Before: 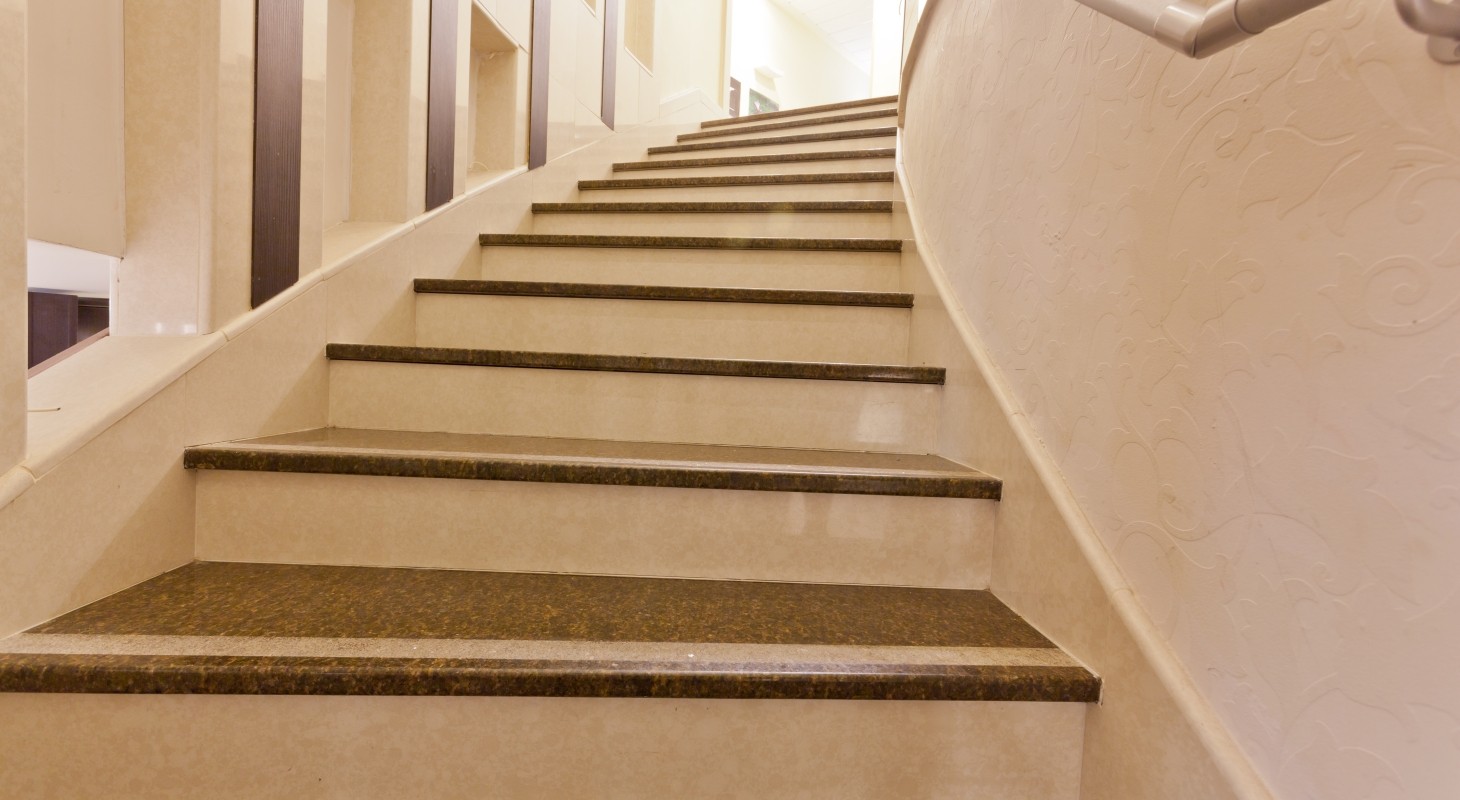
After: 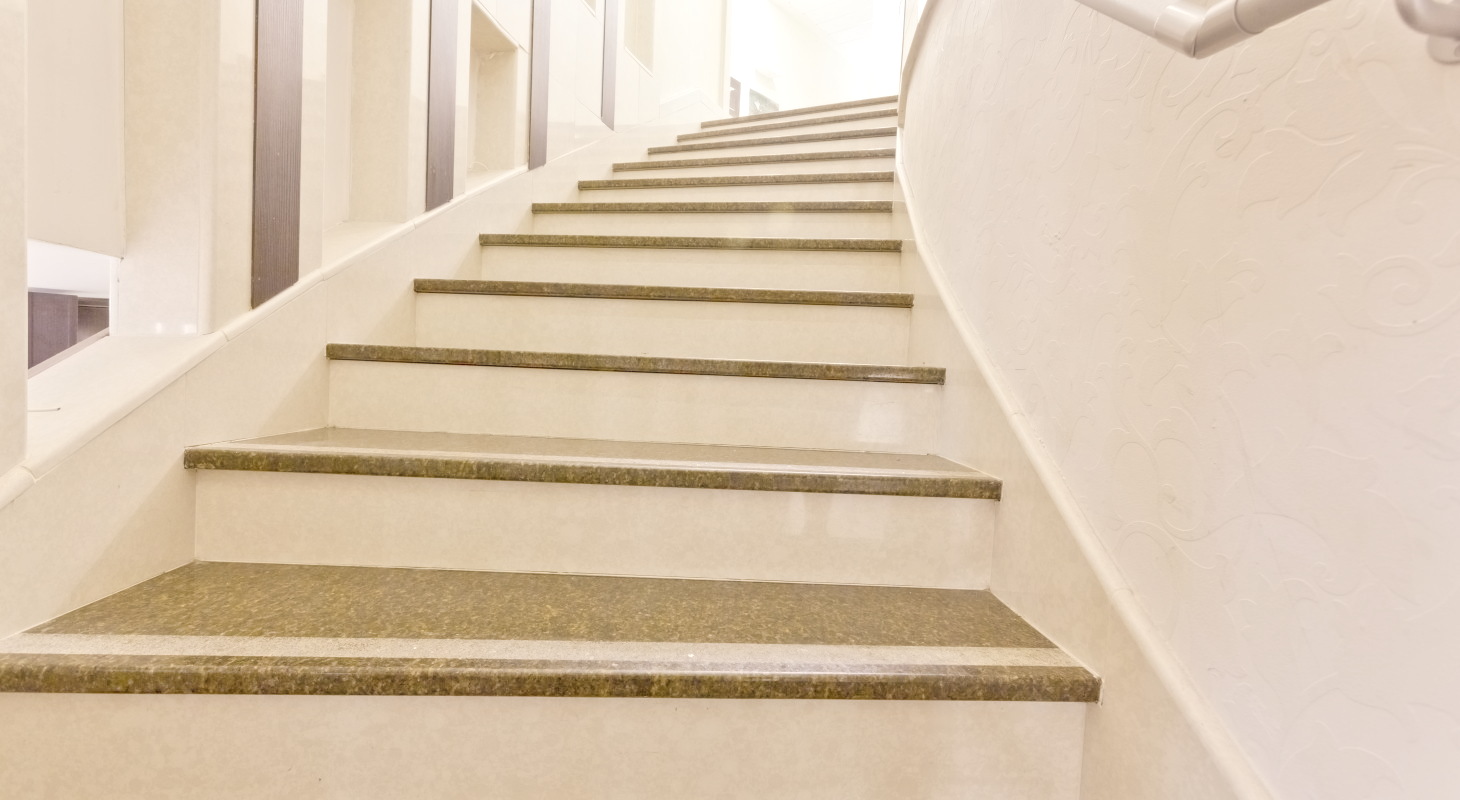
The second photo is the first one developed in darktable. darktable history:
local contrast "lokaler Kontrast": on, module defaults
chromatic aberrations "Chromatische Aberration": on, module defaults
lens correction "Objektivkorrektur": distance 1000
